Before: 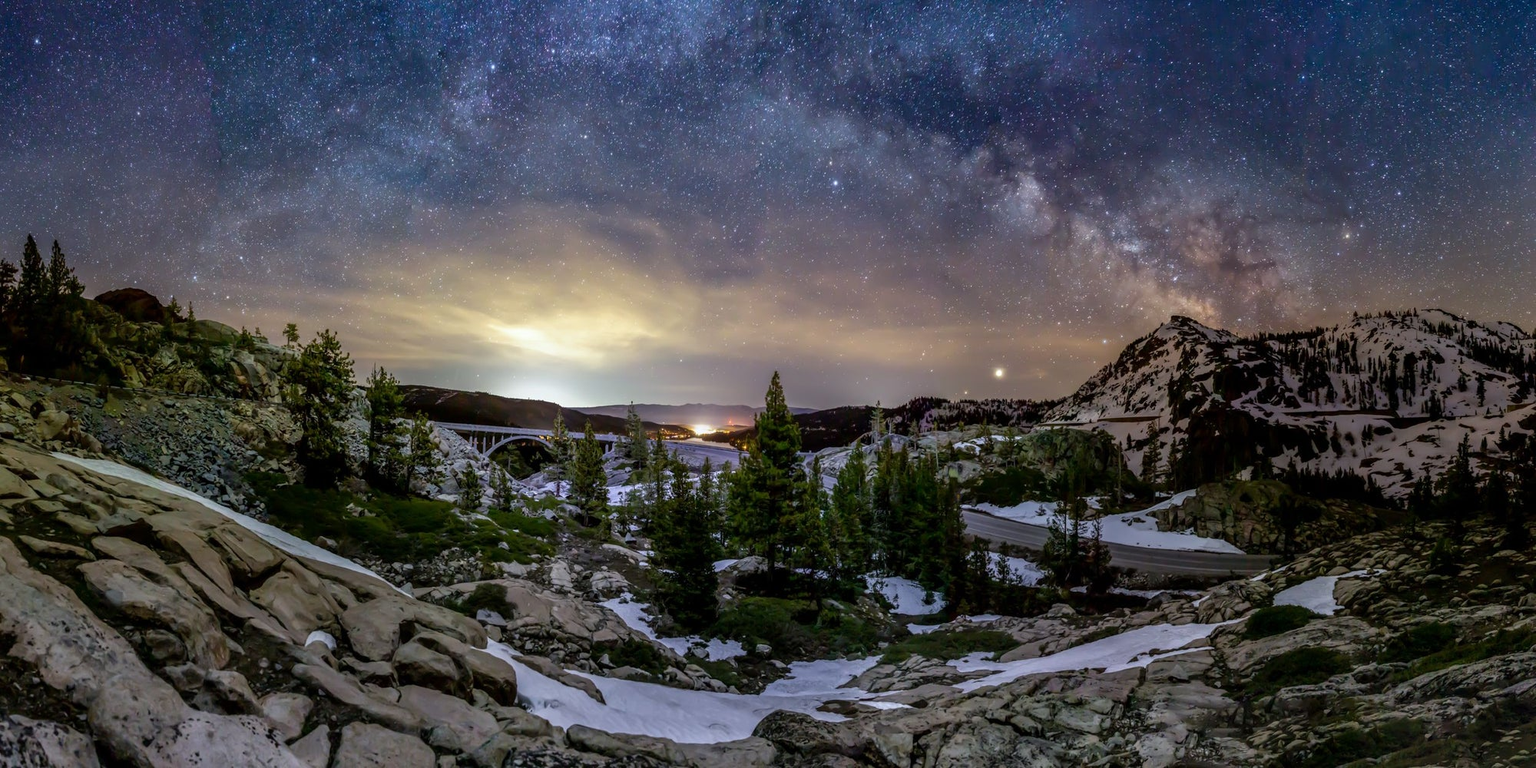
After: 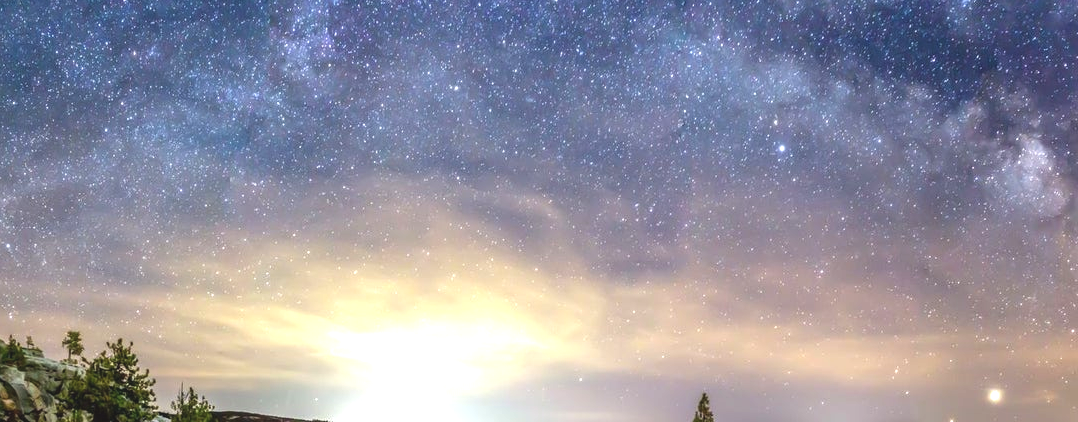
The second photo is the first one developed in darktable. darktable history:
exposure: black level correction -0.005, exposure 1.002 EV, compensate highlight preservation false
crop: left 15.306%, top 9.065%, right 30.789%, bottom 48.638%
